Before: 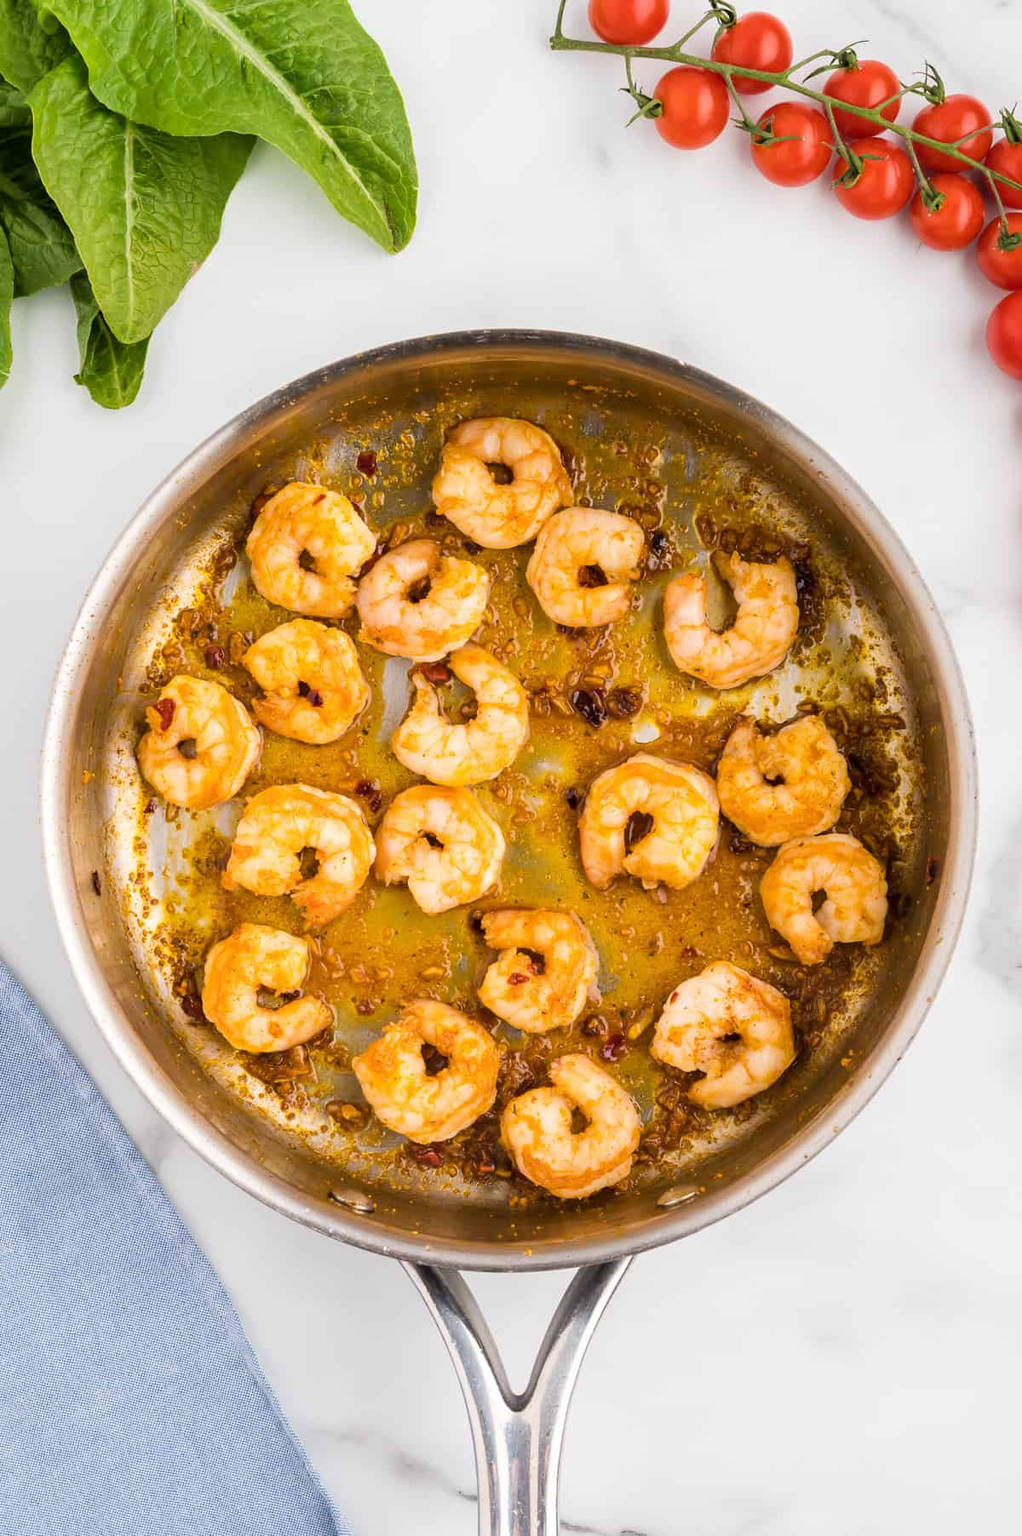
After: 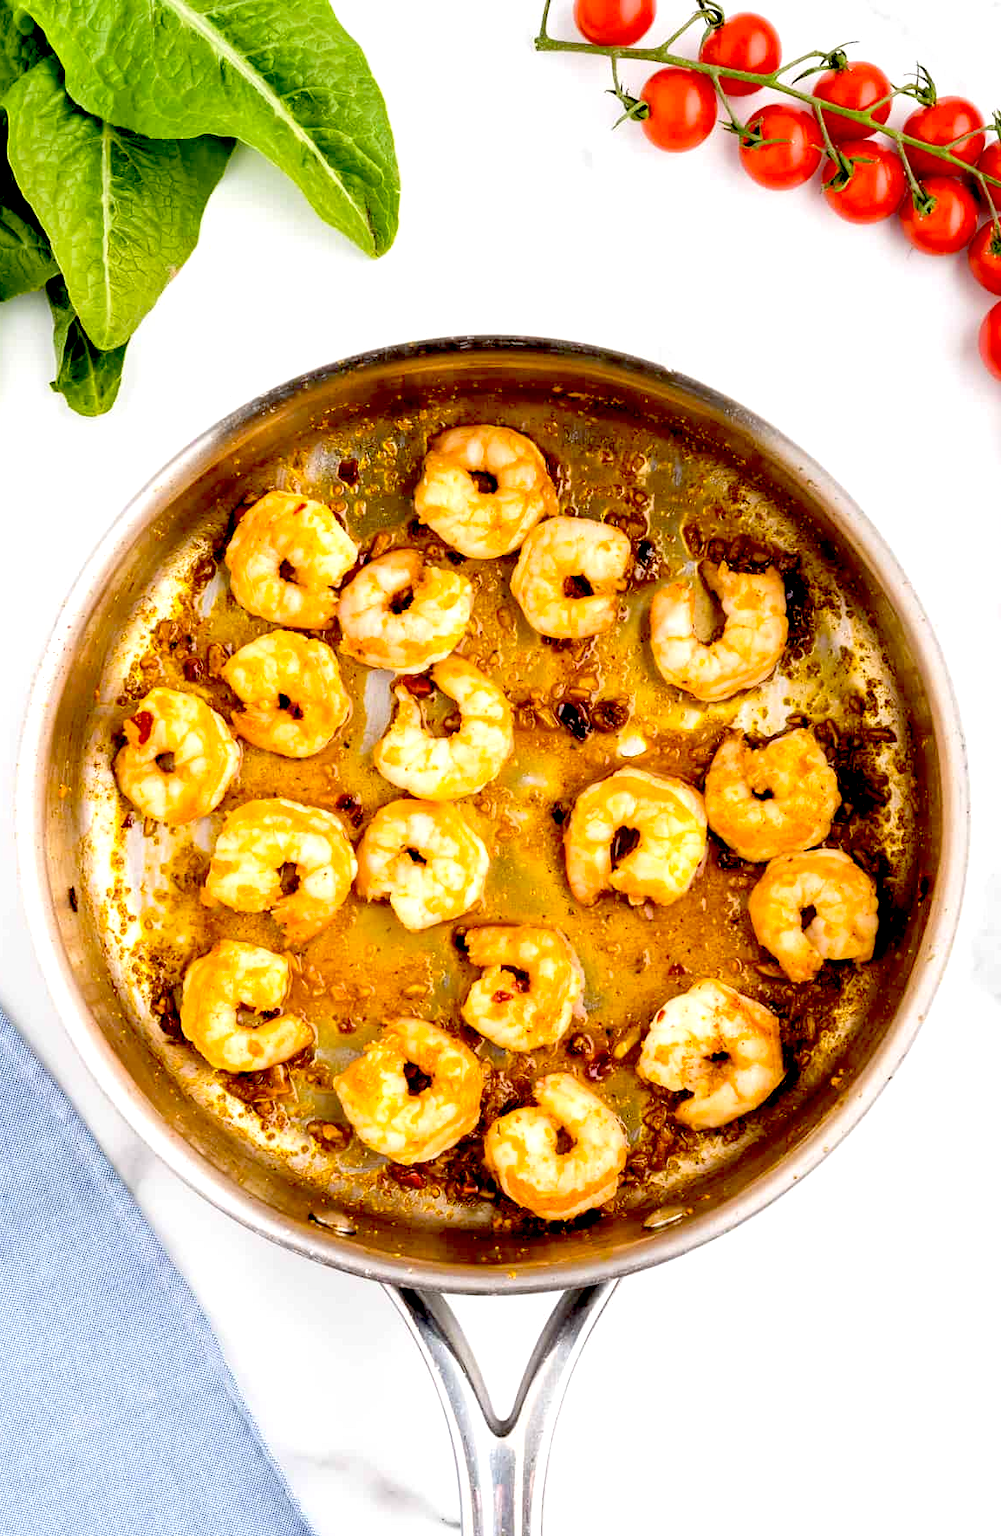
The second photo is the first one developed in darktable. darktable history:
exposure: black level correction 0.04, exposure 0.499 EV, compensate exposure bias true, compensate highlight preservation false
crop and rotate: left 2.492%, right 1.228%, bottom 1.765%
